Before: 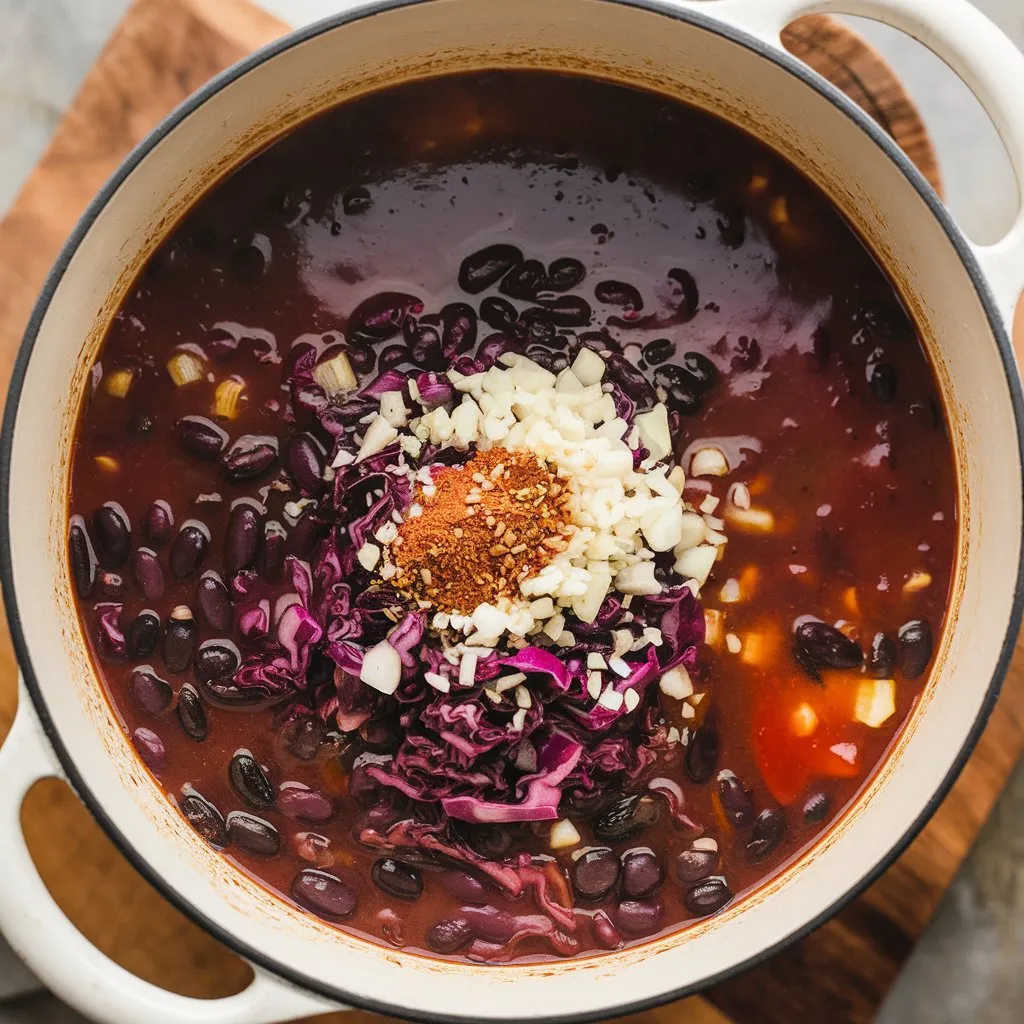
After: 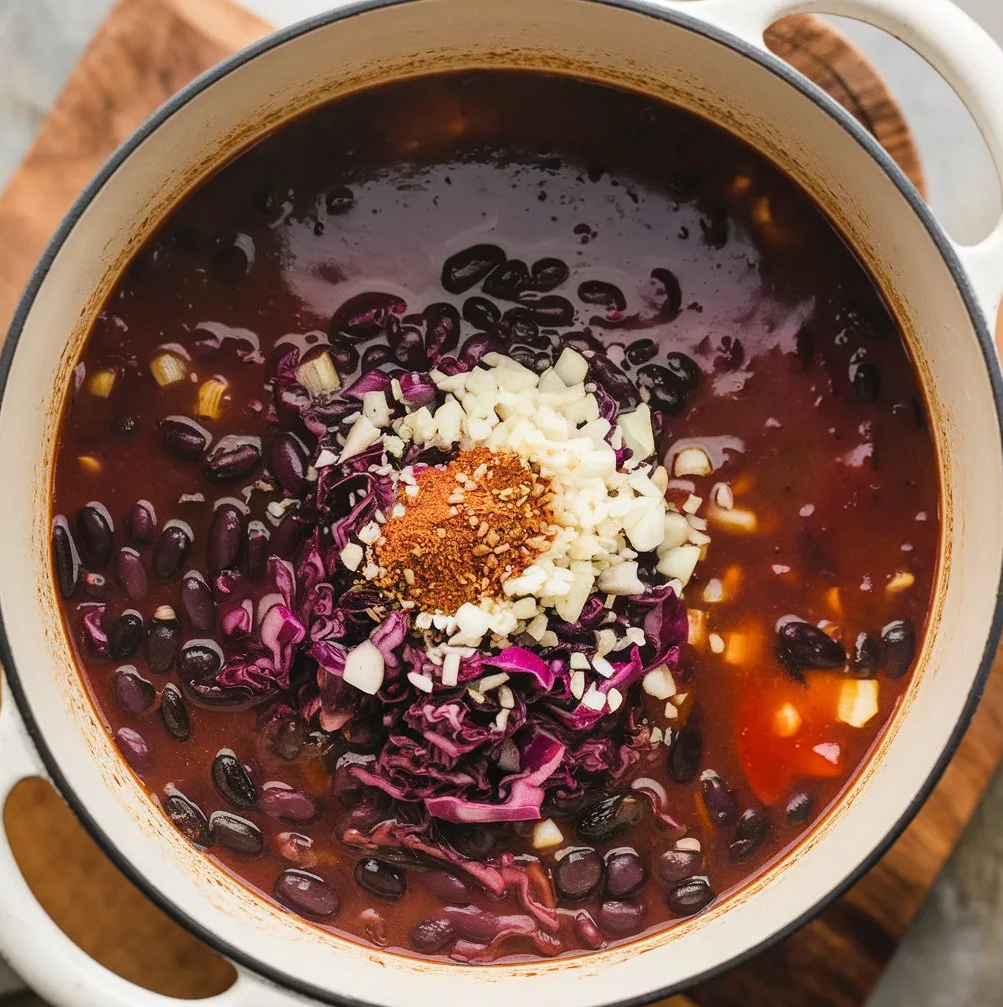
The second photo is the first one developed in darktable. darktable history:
crop: left 1.726%, right 0.288%, bottom 1.576%
